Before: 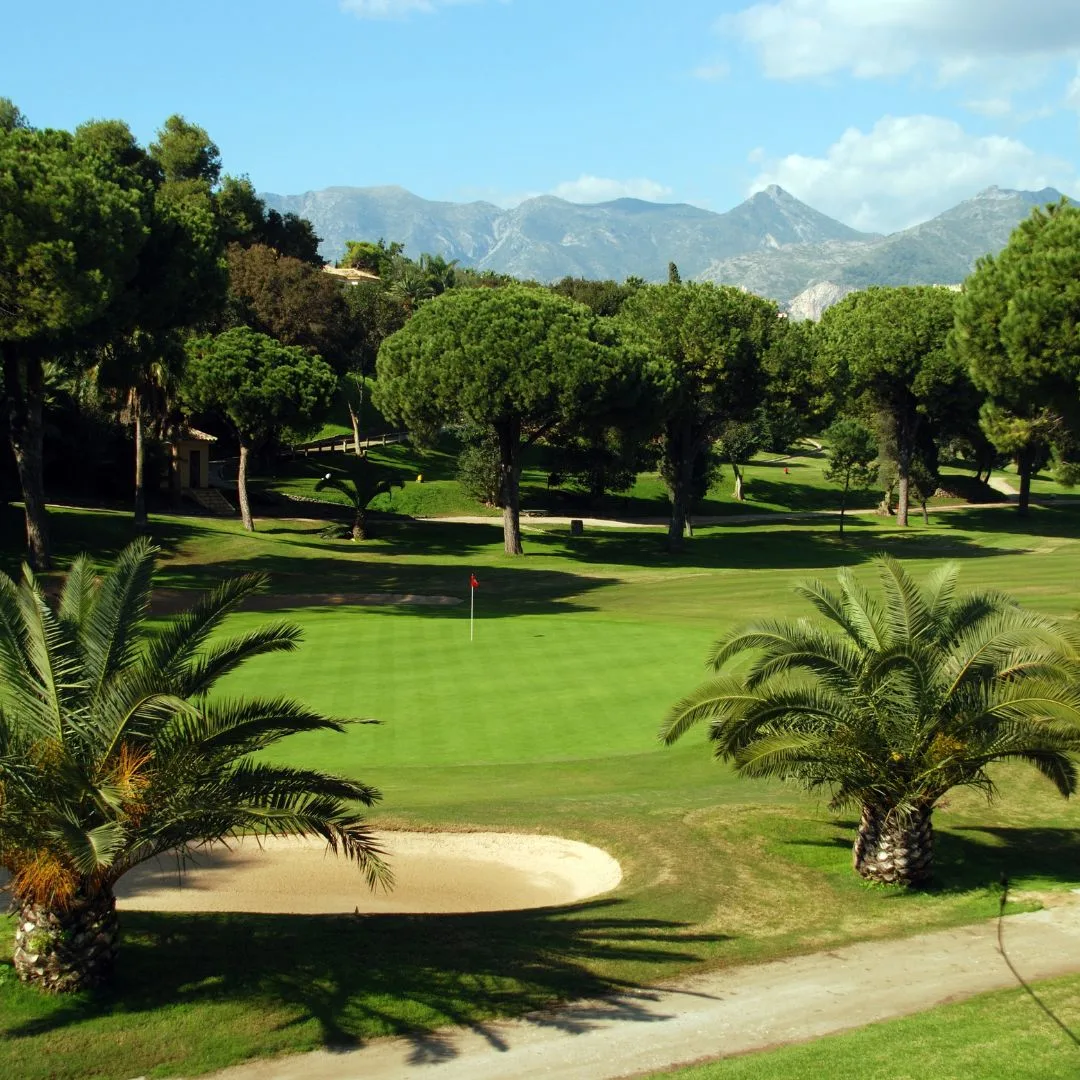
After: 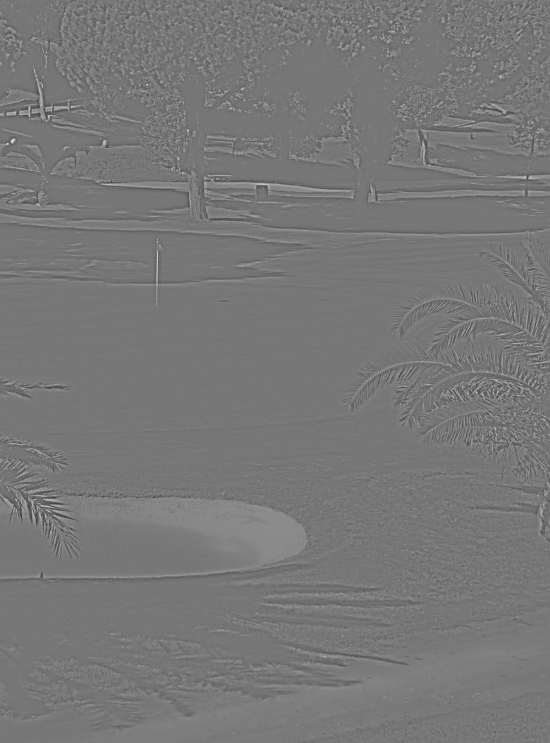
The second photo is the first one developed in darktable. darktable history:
exposure: black level correction 0, exposure 0.9 EV, compensate highlight preservation false
highpass: sharpness 5.84%, contrast boost 8.44%
sharpen: on, module defaults
crop and rotate: left 29.237%, top 31.152%, right 19.807%
